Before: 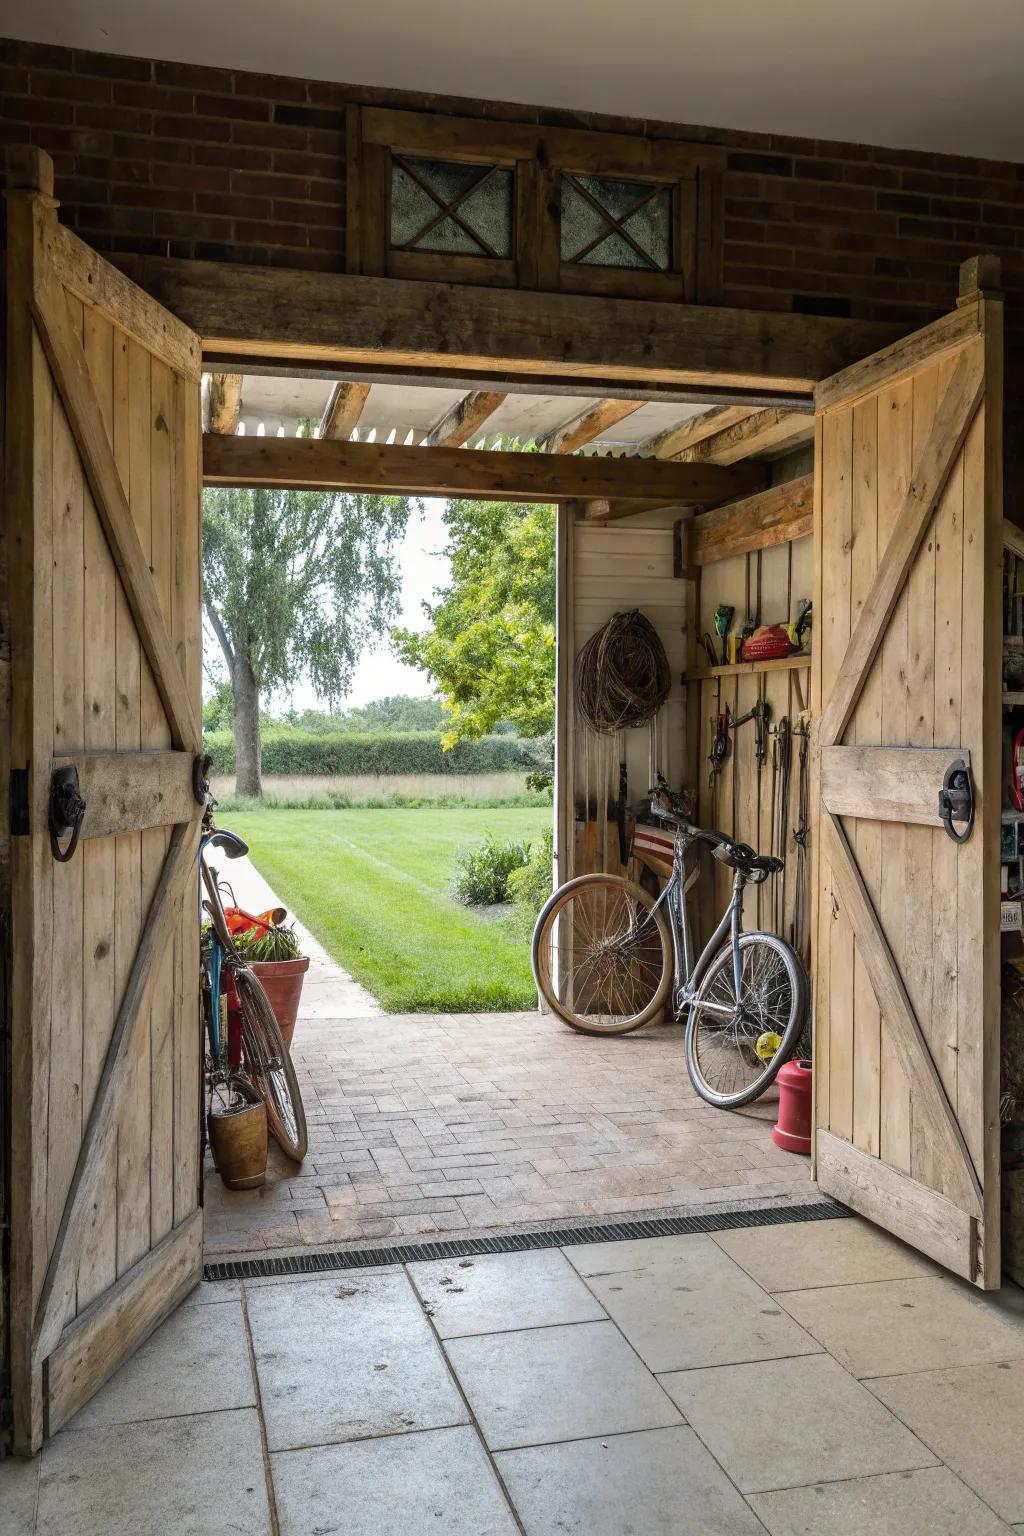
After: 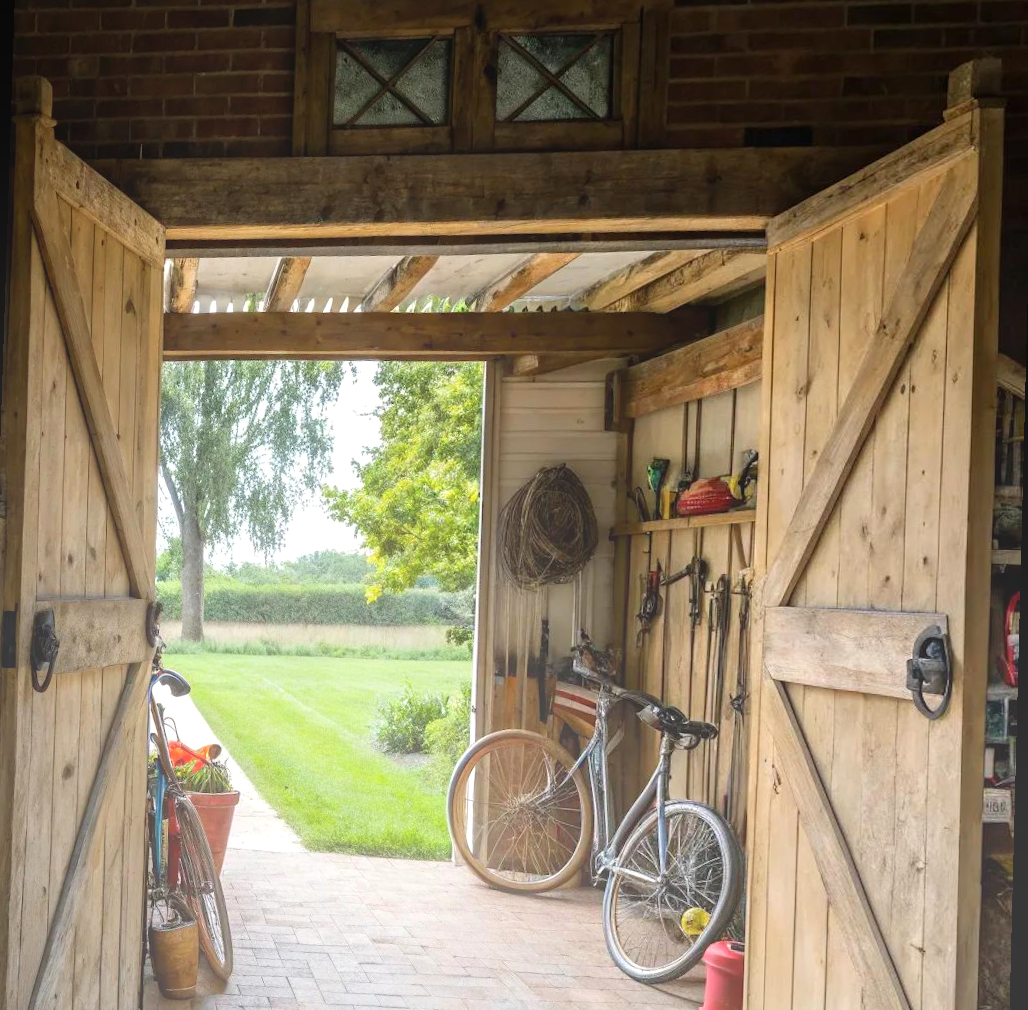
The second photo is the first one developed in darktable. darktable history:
rotate and perspective: rotation 1.69°, lens shift (vertical) -0.023, lens shift (horizontal) -0.291, crop left 0.025, crop right 0.988, crop top 0.092, crop bottom 0.842
crop: top 5.667%, bottom 17.637%
bloom: size 40%
exposure: black level correction 0, exposure 0.2 EV, compensate exposure bias true, compensate highlight preservation false
